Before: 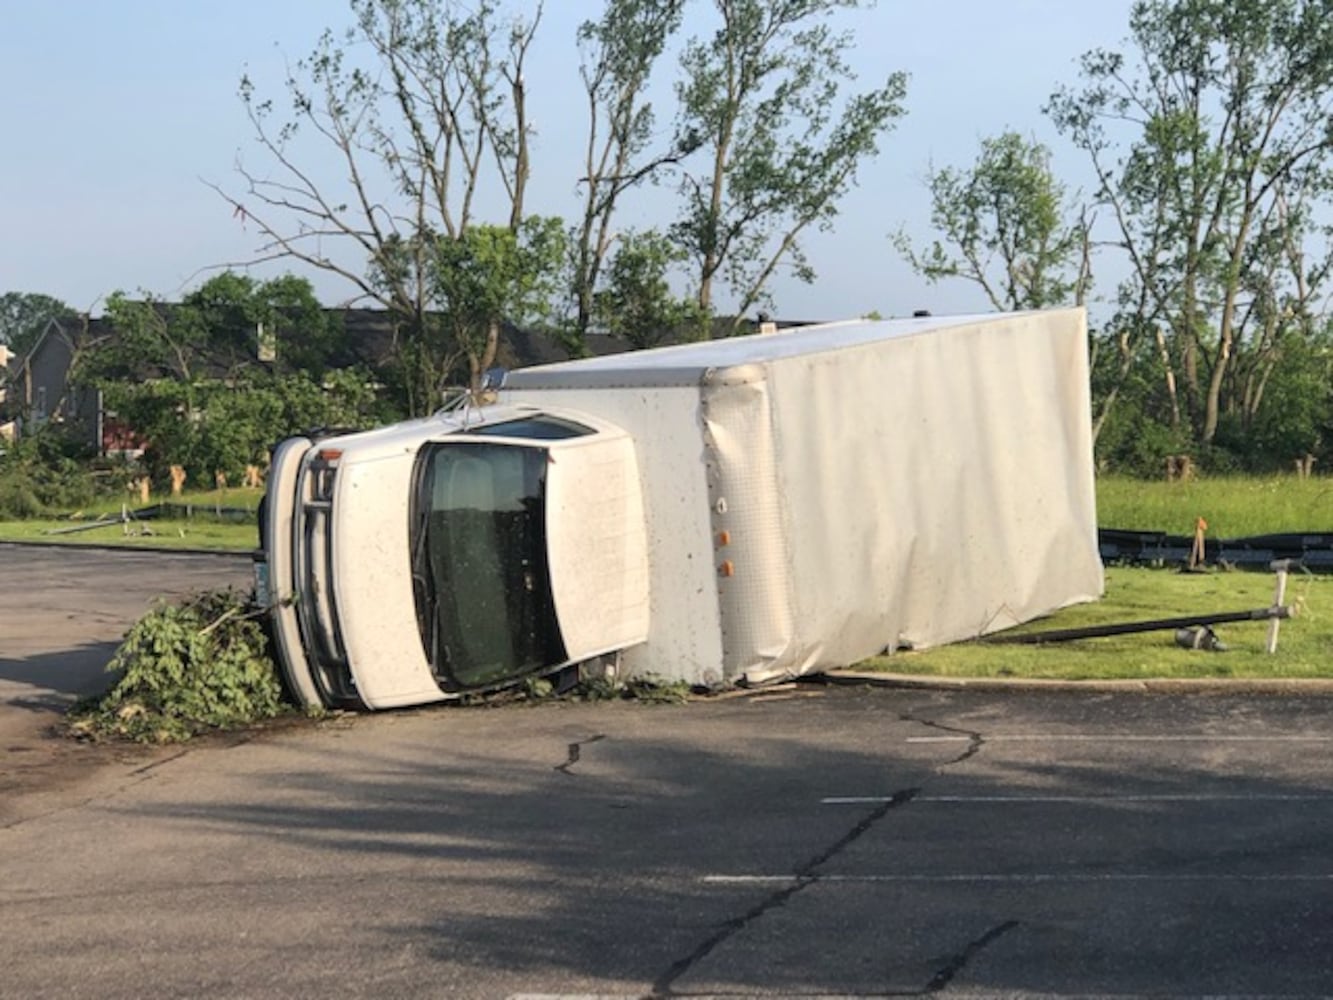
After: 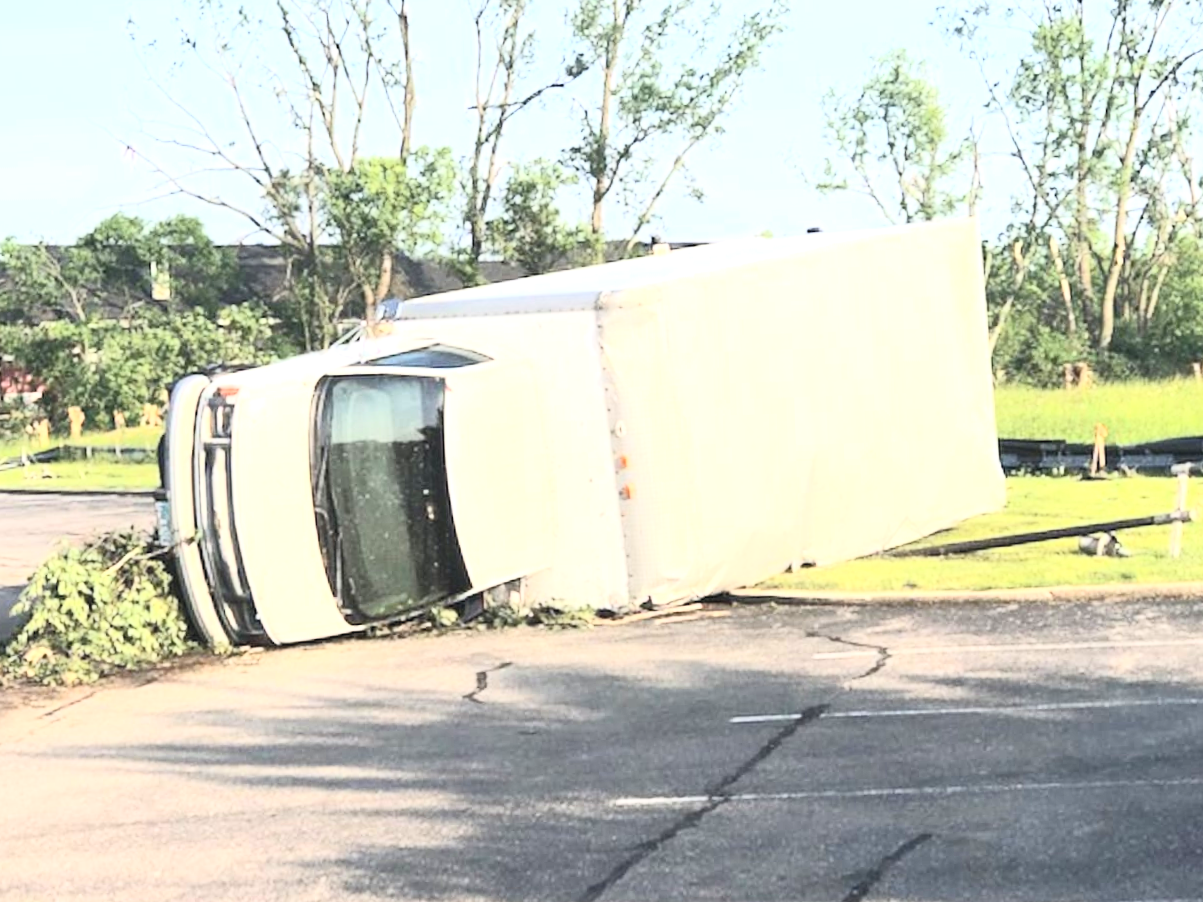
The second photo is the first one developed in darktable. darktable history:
contrast brightness saturation: contrast 0.39, brightness 0.53
crop and rotate: angle 1.96°, left 5.673%, top 5.673%
exposure: black level correction 0, exposure 1.1 EV, compensate highlight preservation false
